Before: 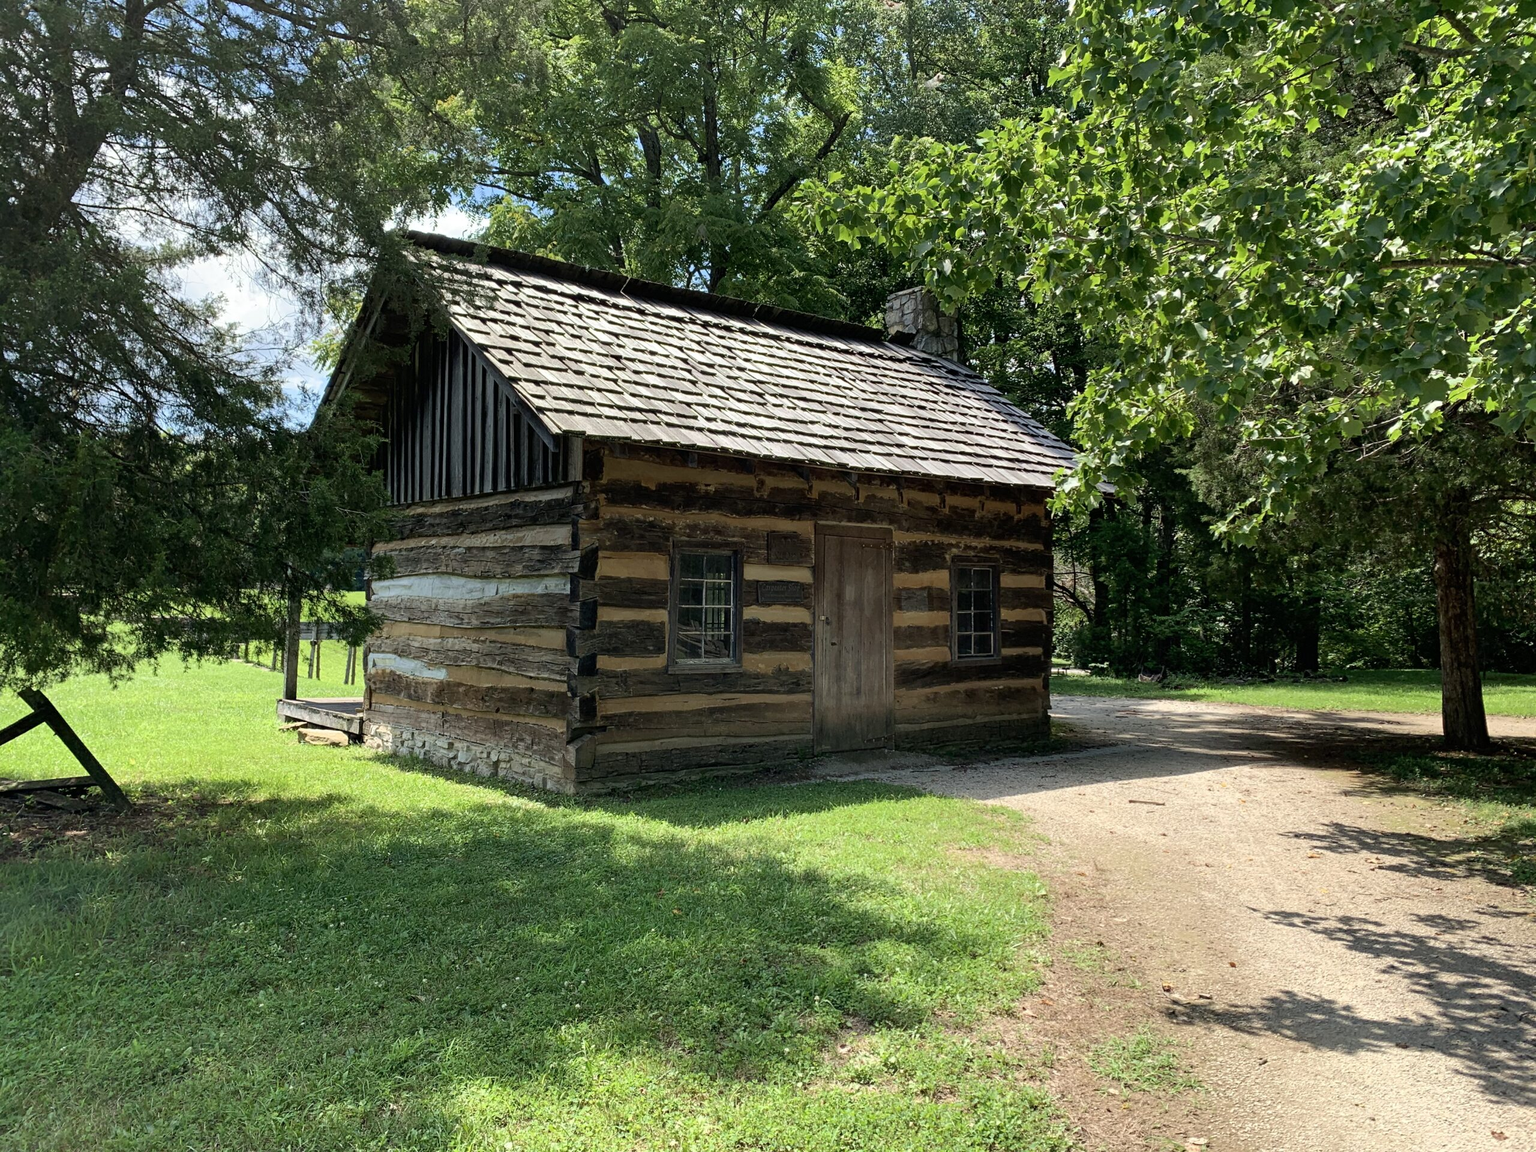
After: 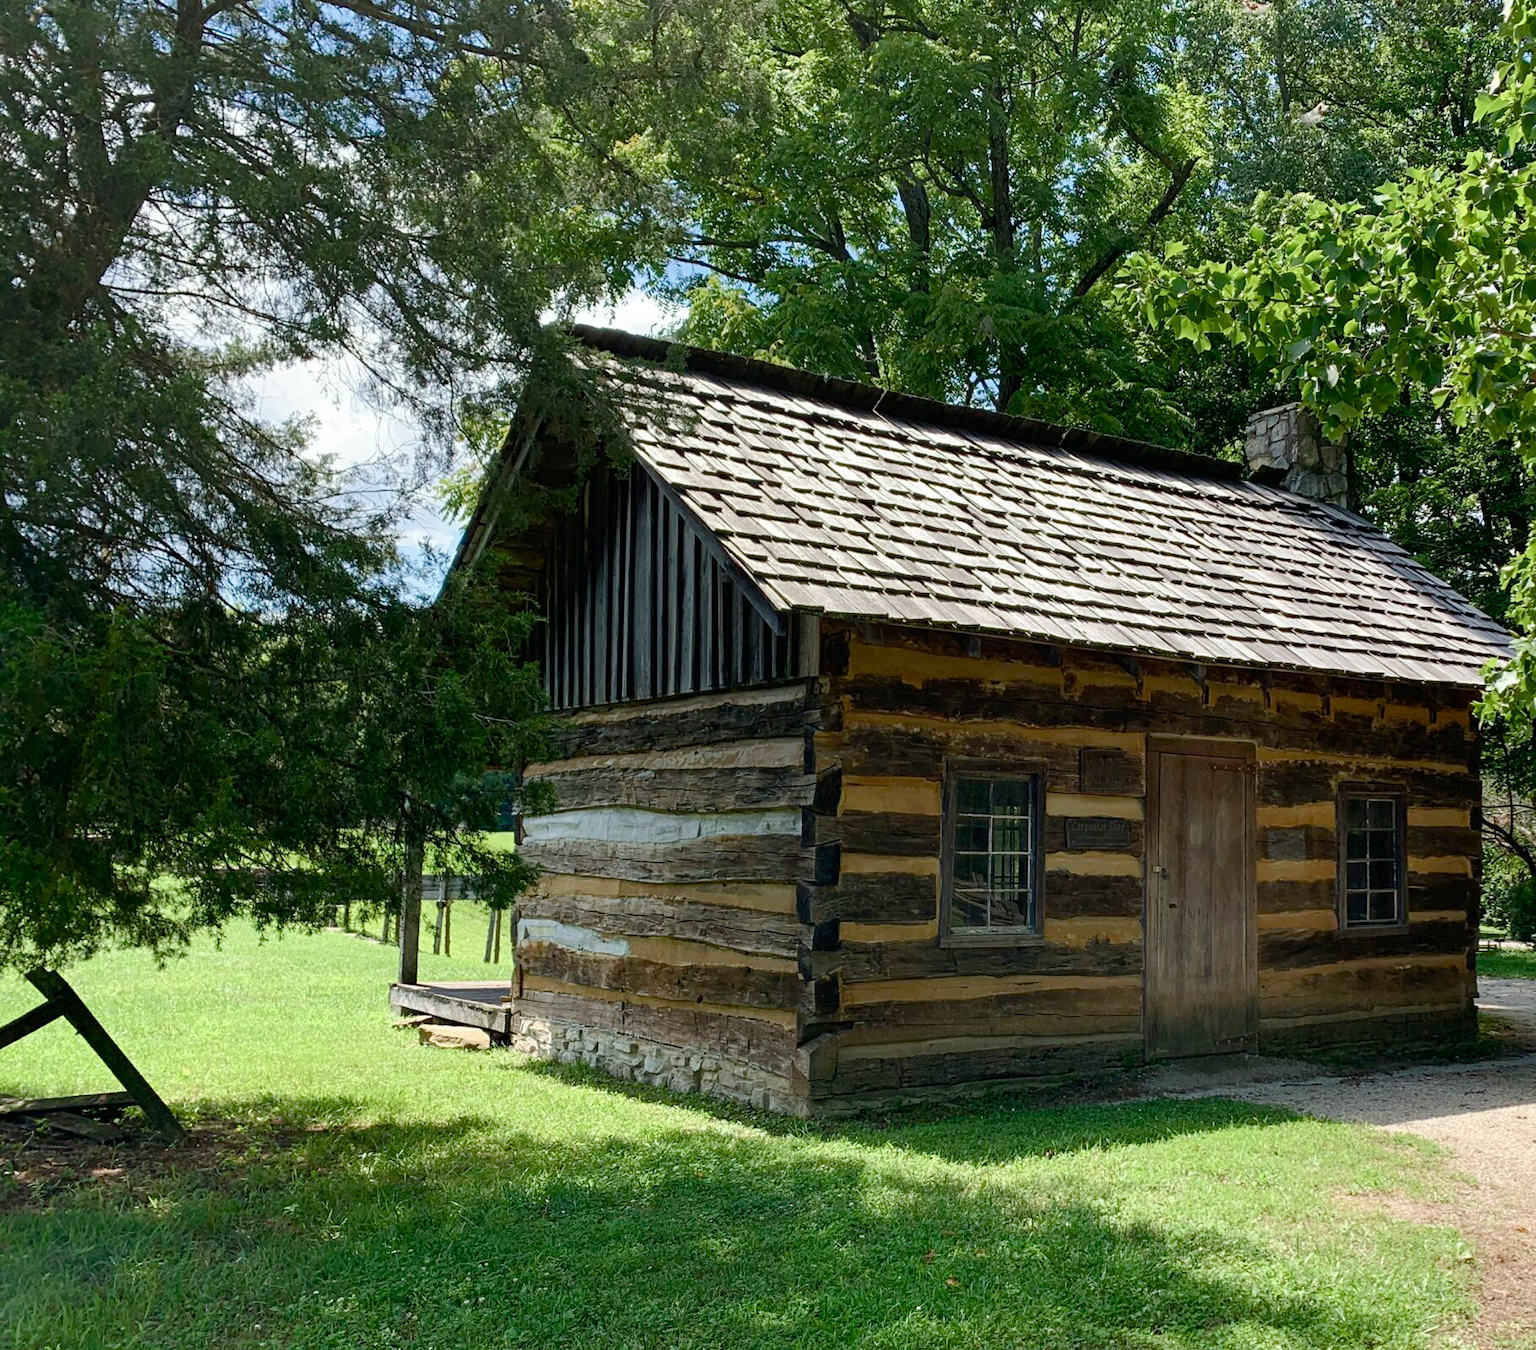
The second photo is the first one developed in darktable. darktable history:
color balance rgb: perceptual saturation grading › global saturation 20%, perceptual saturation grading › highlights -50%, perceptual saturation grading › shadows 30%
crop: right 28.885%, bottom 16.626%
